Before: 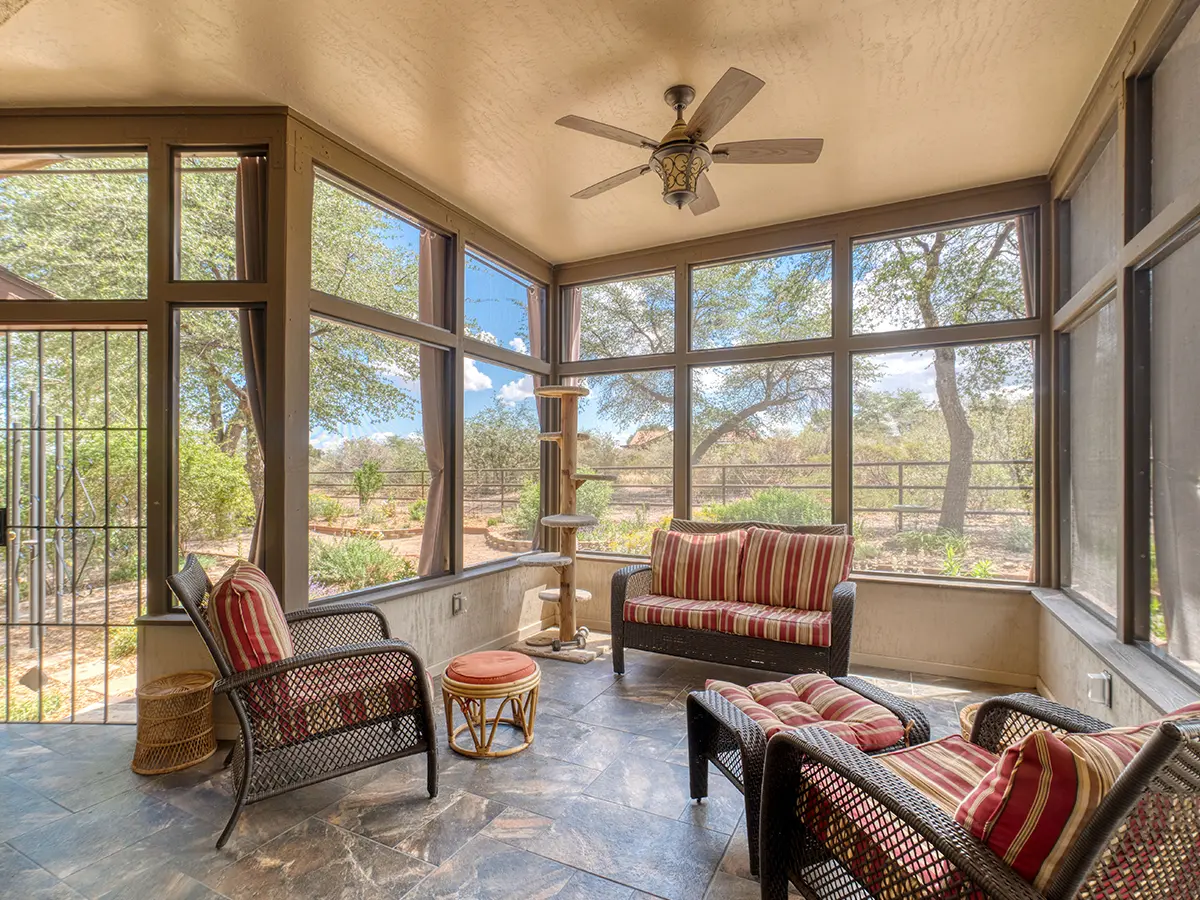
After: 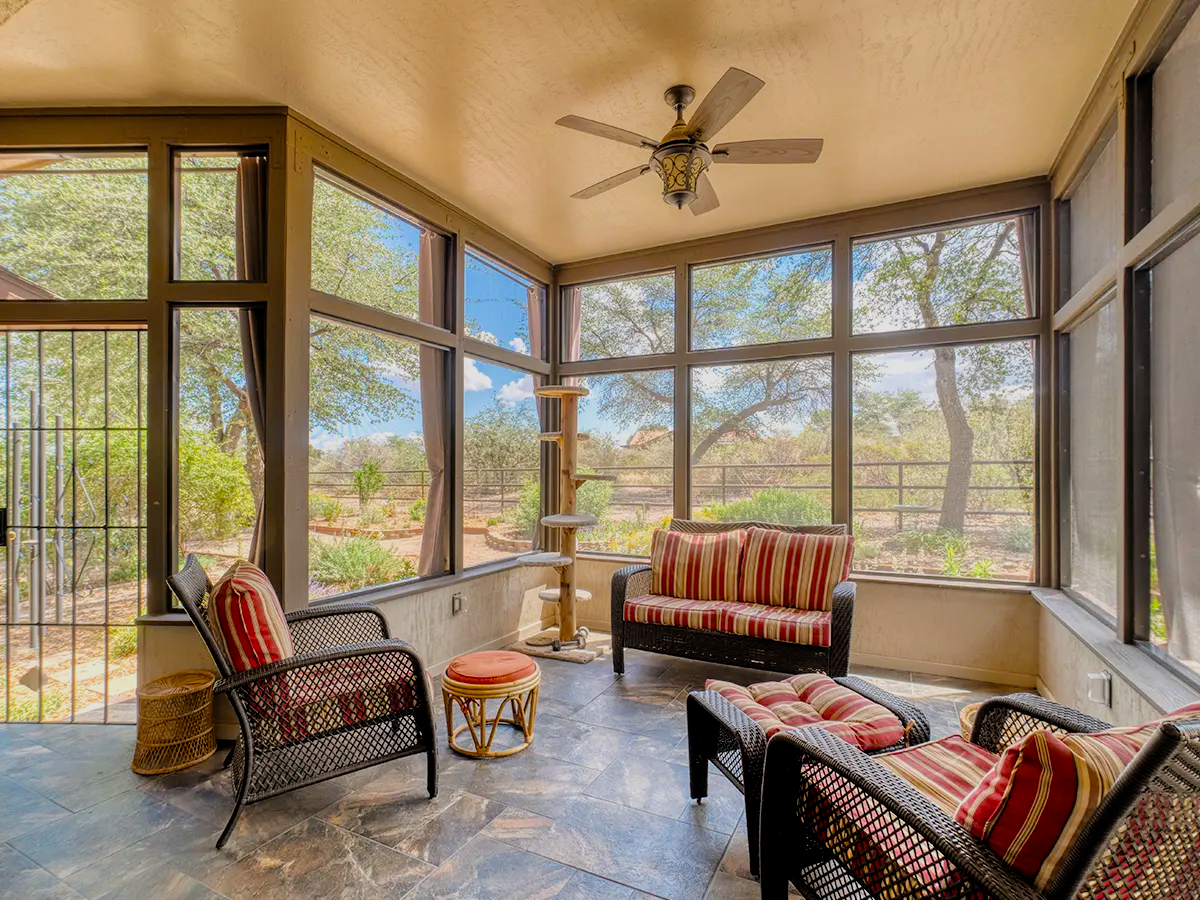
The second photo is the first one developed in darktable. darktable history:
tone equalizer: -8 EV -1.84 EV, -7 EV -1.16 EV, -6 EV -1.62 EV, smoothing diameter 25%, edges refinement/feathering 10, preserve details guided filter
filmic rgb: black relative exposure -7.75 EV, white relative exposure 4.4 EV, threshold 3 EV, target black luminance 0%, hardness 3.76, latitude 50.51%, contrast 1.074, highlights saturation mix 10%, shadows ↔ highlights balance -0.22%, color science v4 (2020), enable highlight reconstruction true
